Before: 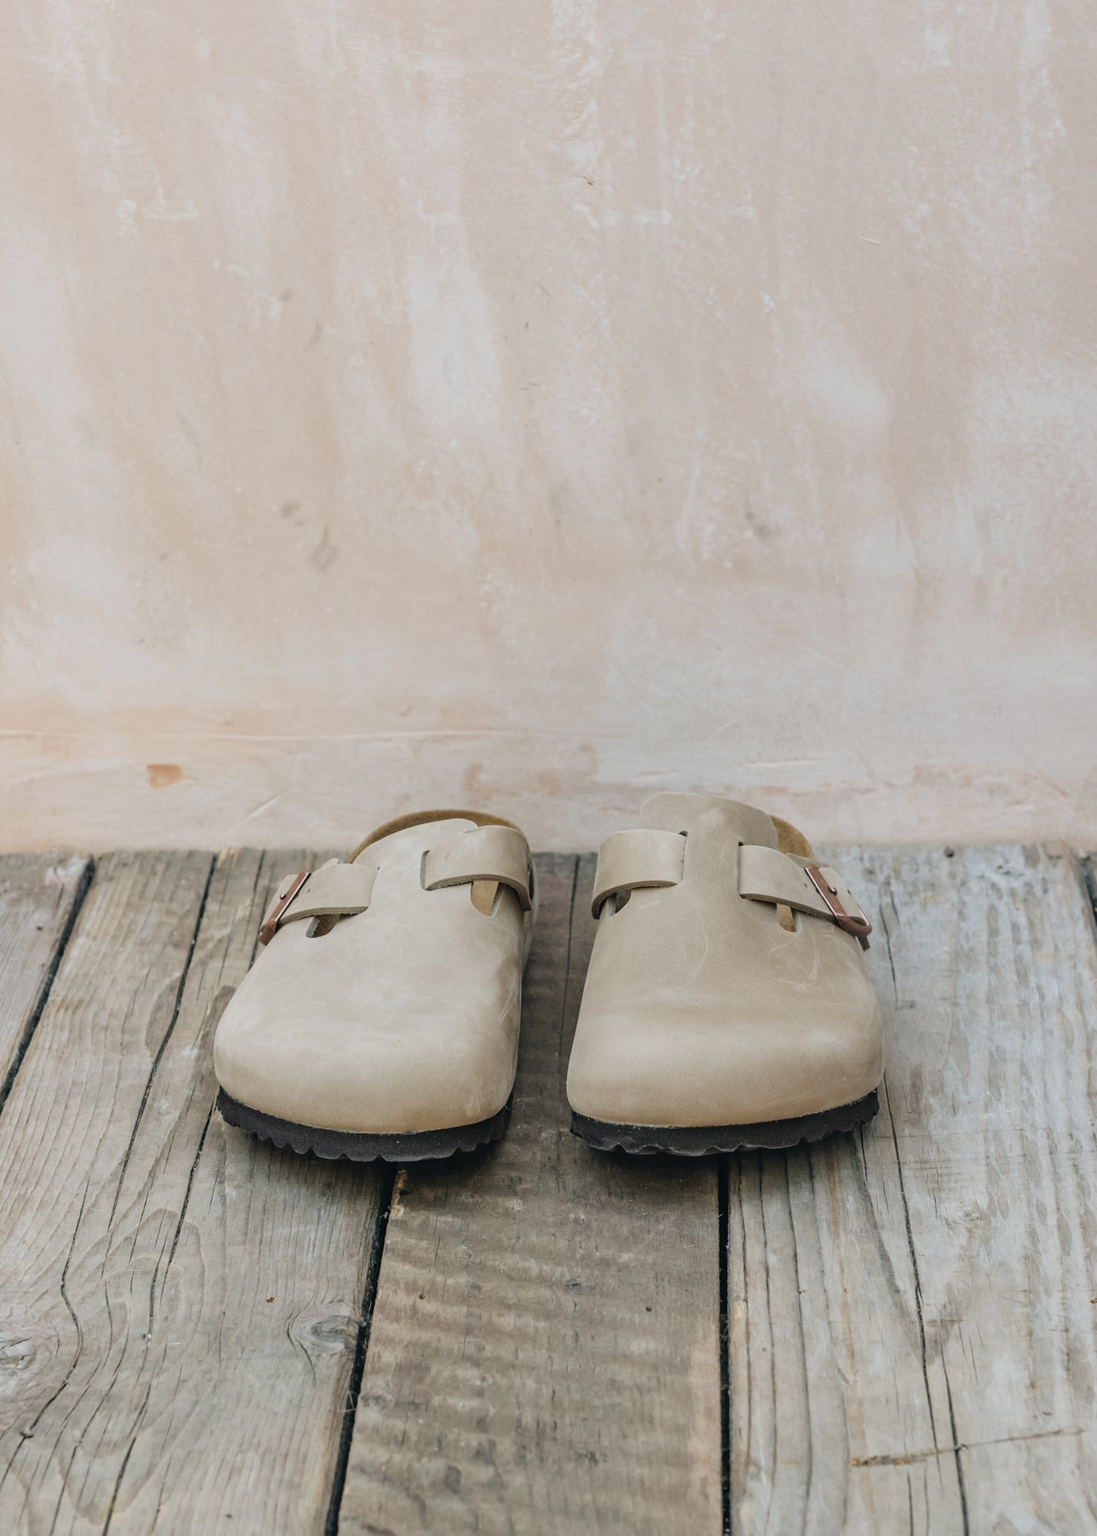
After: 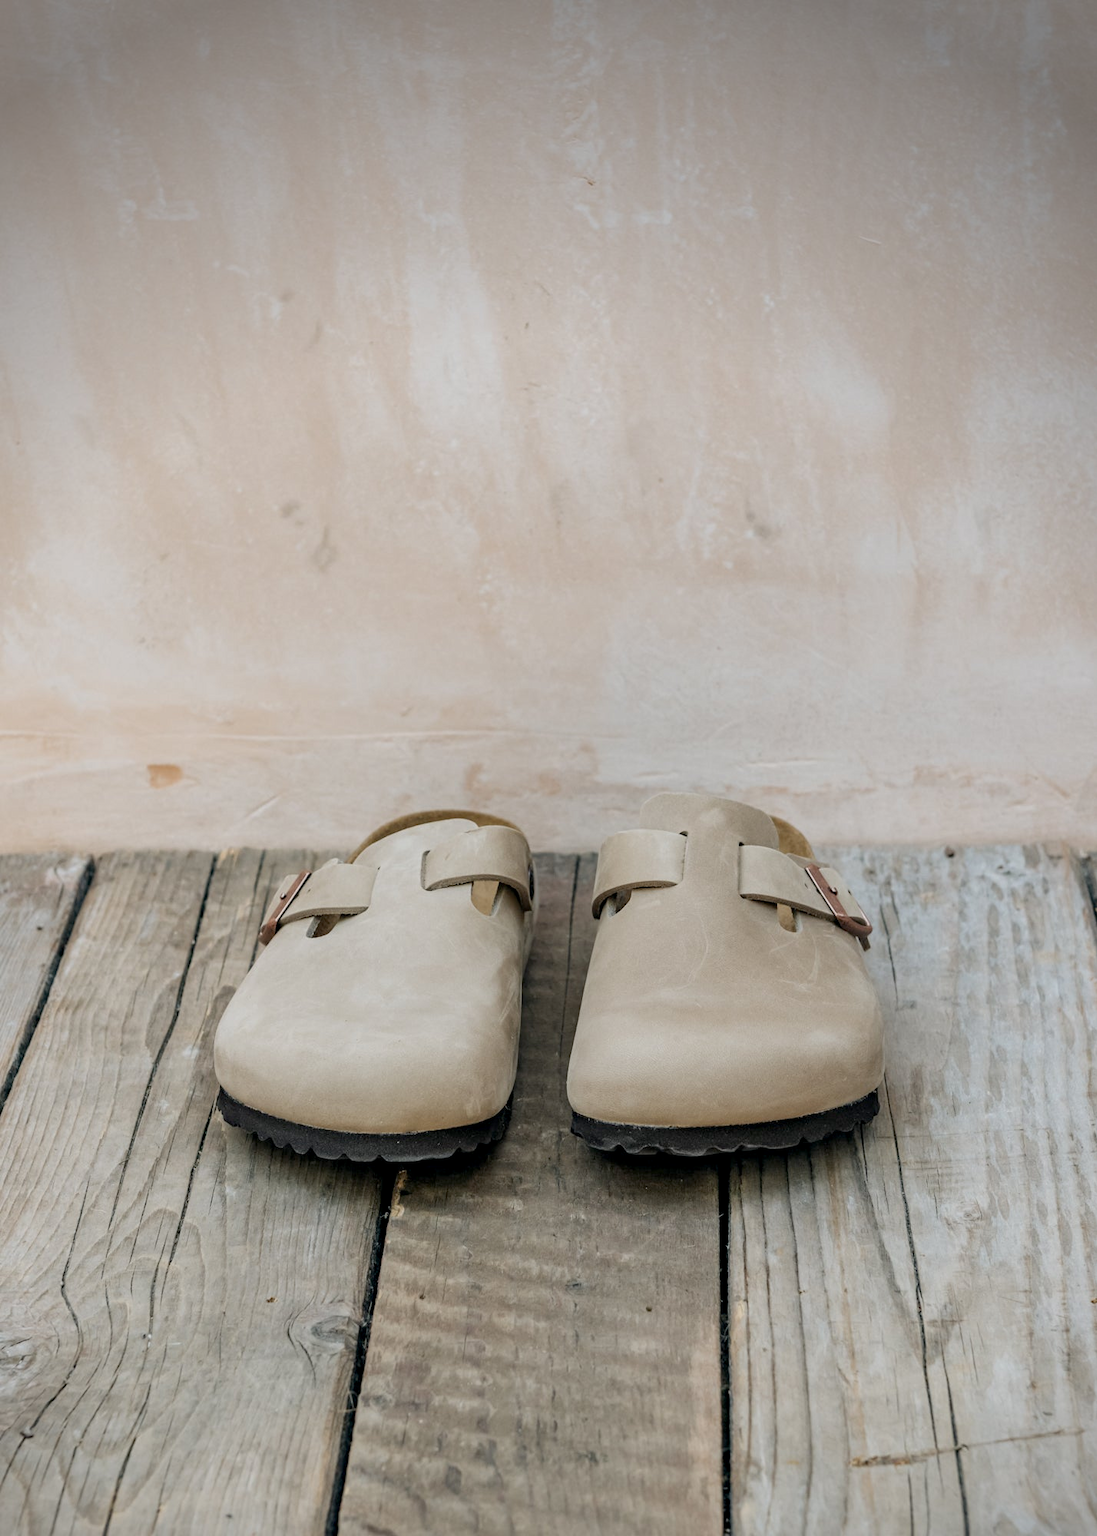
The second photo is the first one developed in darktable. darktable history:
exposure: black level correction 0.007, compensate highlight preservation false
color balance: output saturation 98.5%
vignetting: brightness -0.629, saturation -0.007, center (-0.028, 0.239)
